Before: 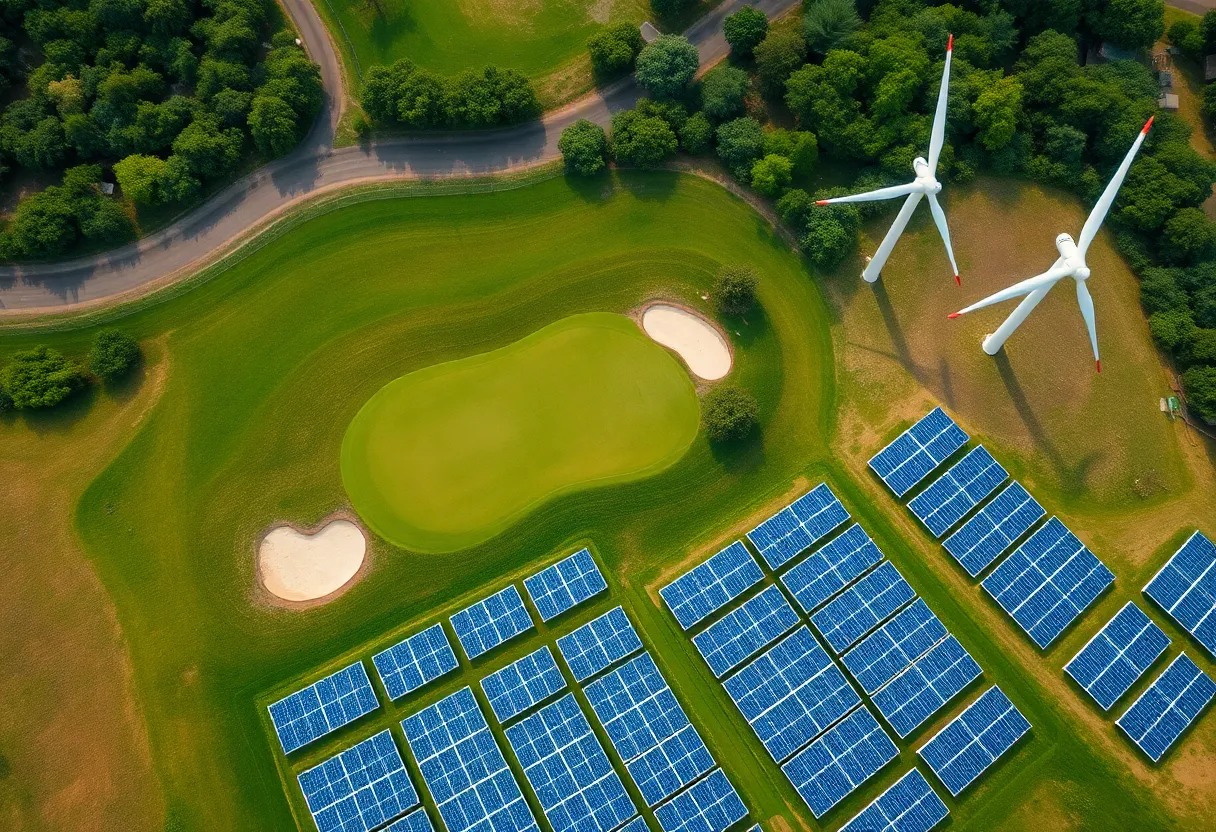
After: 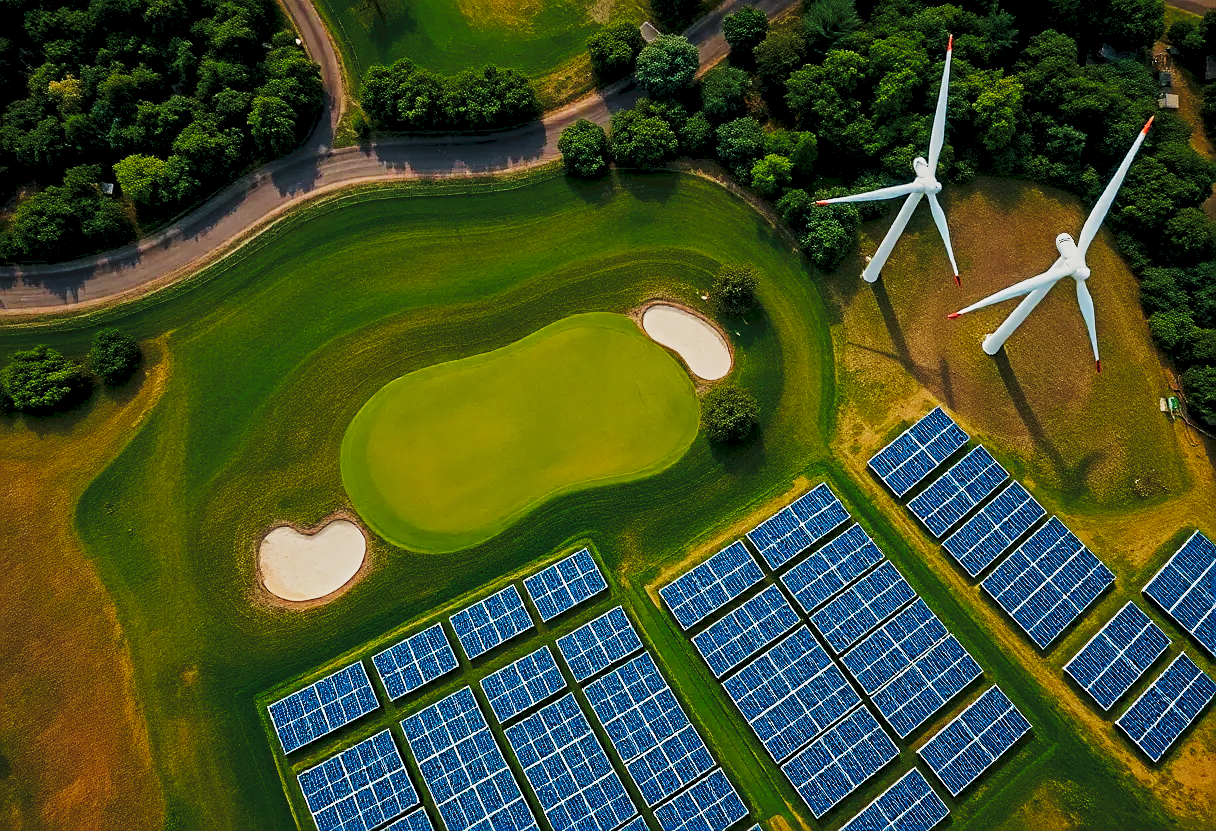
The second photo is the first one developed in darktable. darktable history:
crop: bottom 0.061%
sharpen: on, module defaults
exposure: black level correction 0.009, exposure 0.119 EV, compensate highlight preservation false
filmic rgb: middle gray luminance 28.8%, black relative exposure -10.23 EV, white relative exposure 5.47 EV, target black luminance 0%, hardness 3.92, latitude 2.89%, contrast 1.122, highlights saturation mix 5.46%, shadows ↔ highlights balance 14.64%, add noise in highlights 0.001, preserve chrominance no, color science v3 (2019), use custom middle-gray values true, contrast in highlights soft
tone curve: curves: ch0 [(0, 0) (0.003, 0.077) (0.011, 0.089) (0.025, 0.105) (0.044, 0.122) (0.069, 0.134) (0.1, 0.151) (0.136, 0.171) (0.177, 0.198) (0.224, 0.23) (0.277, 0.273) (0.335, 0.343) (0.399, 0.422) (0.468, 0.508) (0.543, 0.601) (0.623, 0.695) (0.709, 0.782) (0.801, 0.866) (0.898, 0.934) (1, 1)], preserve colors none
contrast equalizer: octaves 7, y [[0.5, 0.501, 0.525, 0.597, 0.58, 0.514], [0.5 ×6], [0.5 ×6], [0 ×6], [0 ×6]]
velvia: on, module defaults
